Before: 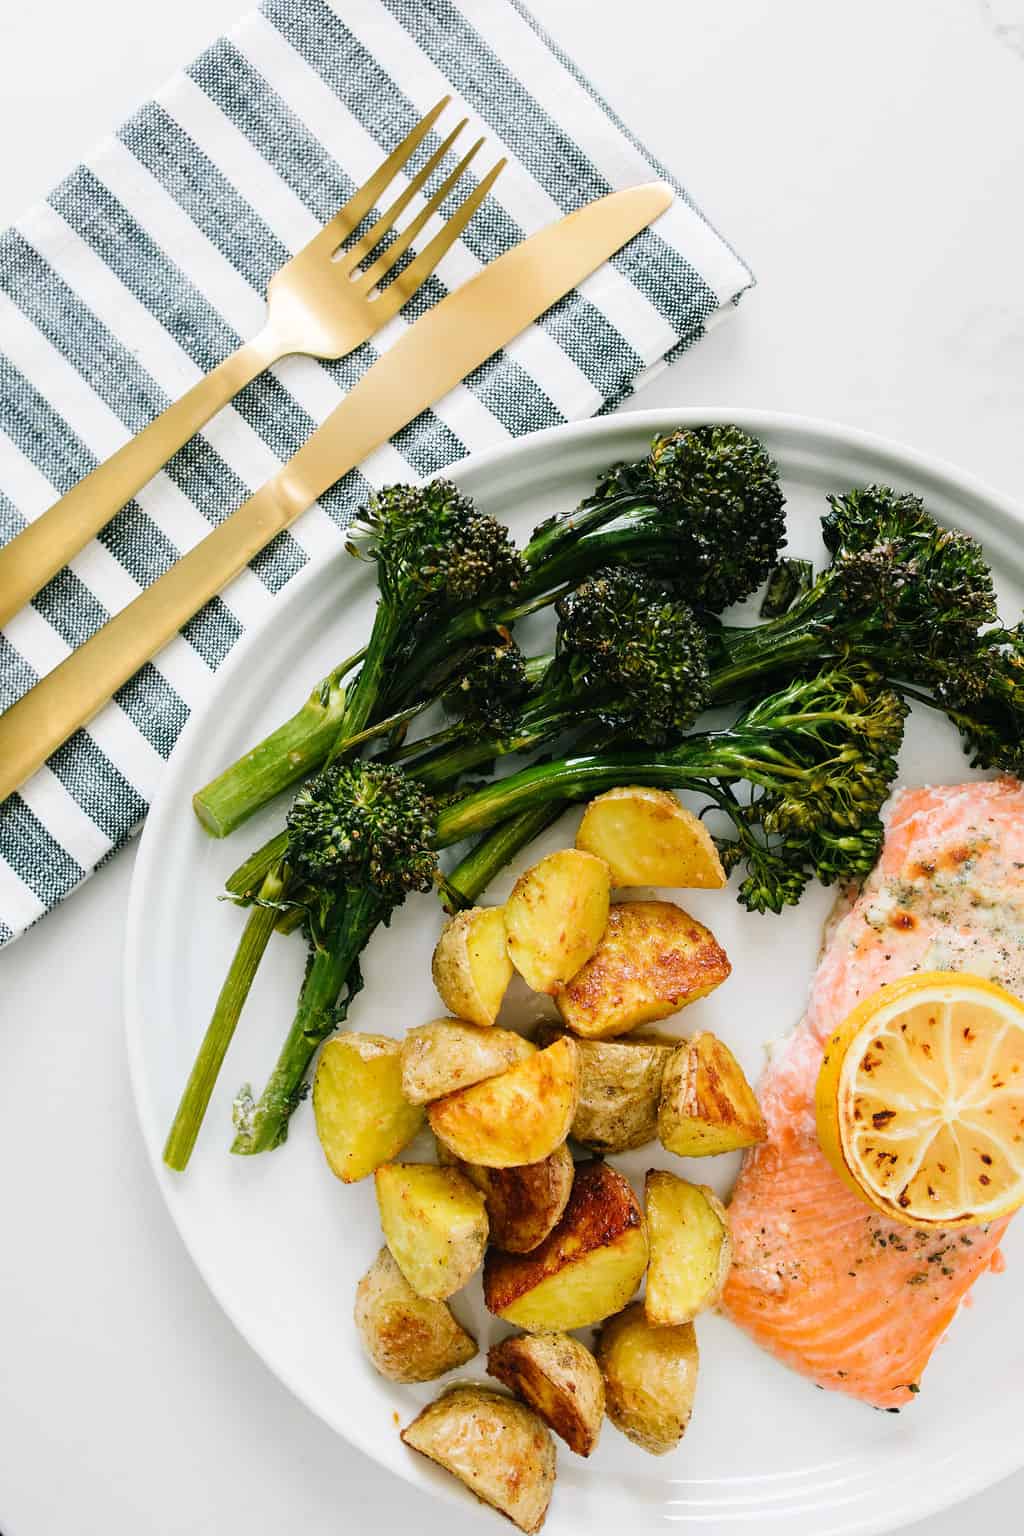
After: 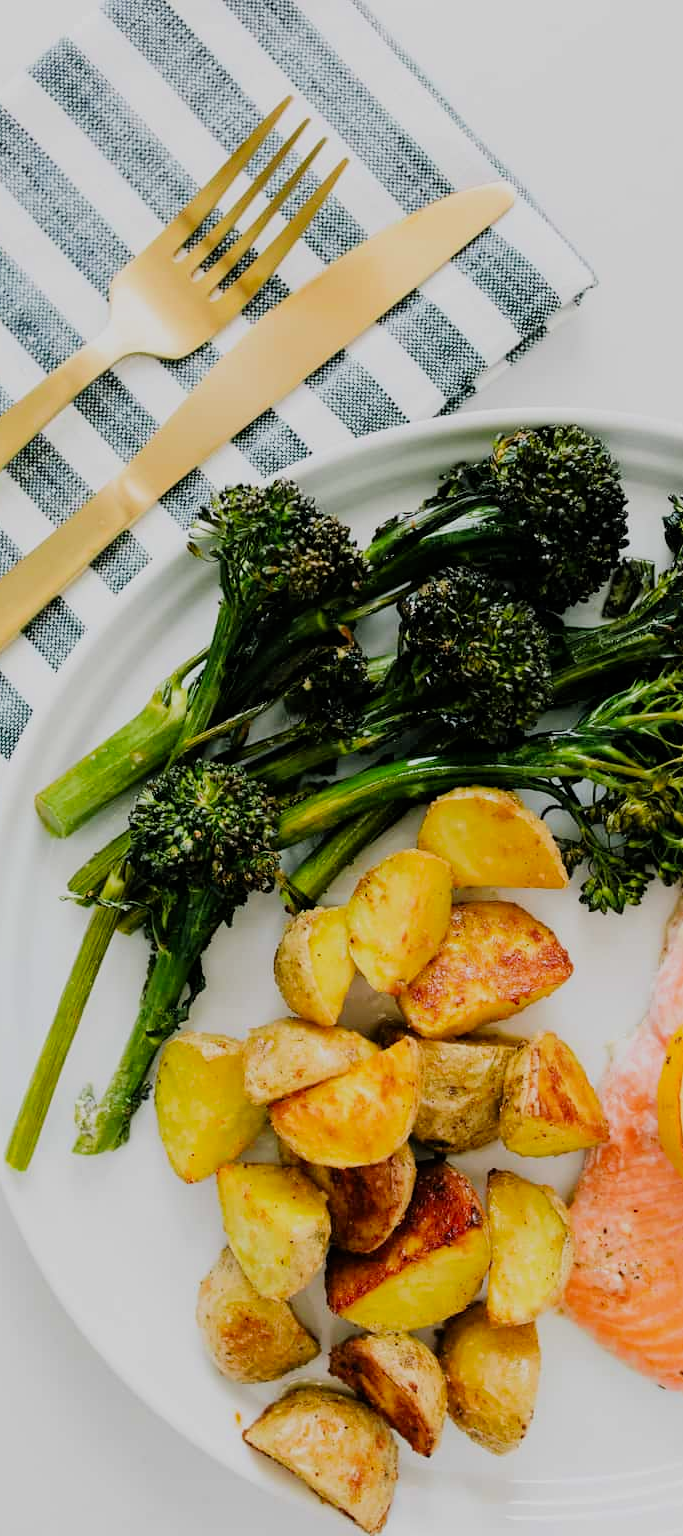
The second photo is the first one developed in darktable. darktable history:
filmic rgb: black relative exposure -7.65 EV, white relative exposure 4.56 EV, hardness 3.61
crop and rotate: left 15.446%, right 17.836%
contrast brightness saturation: saturation 0.13
